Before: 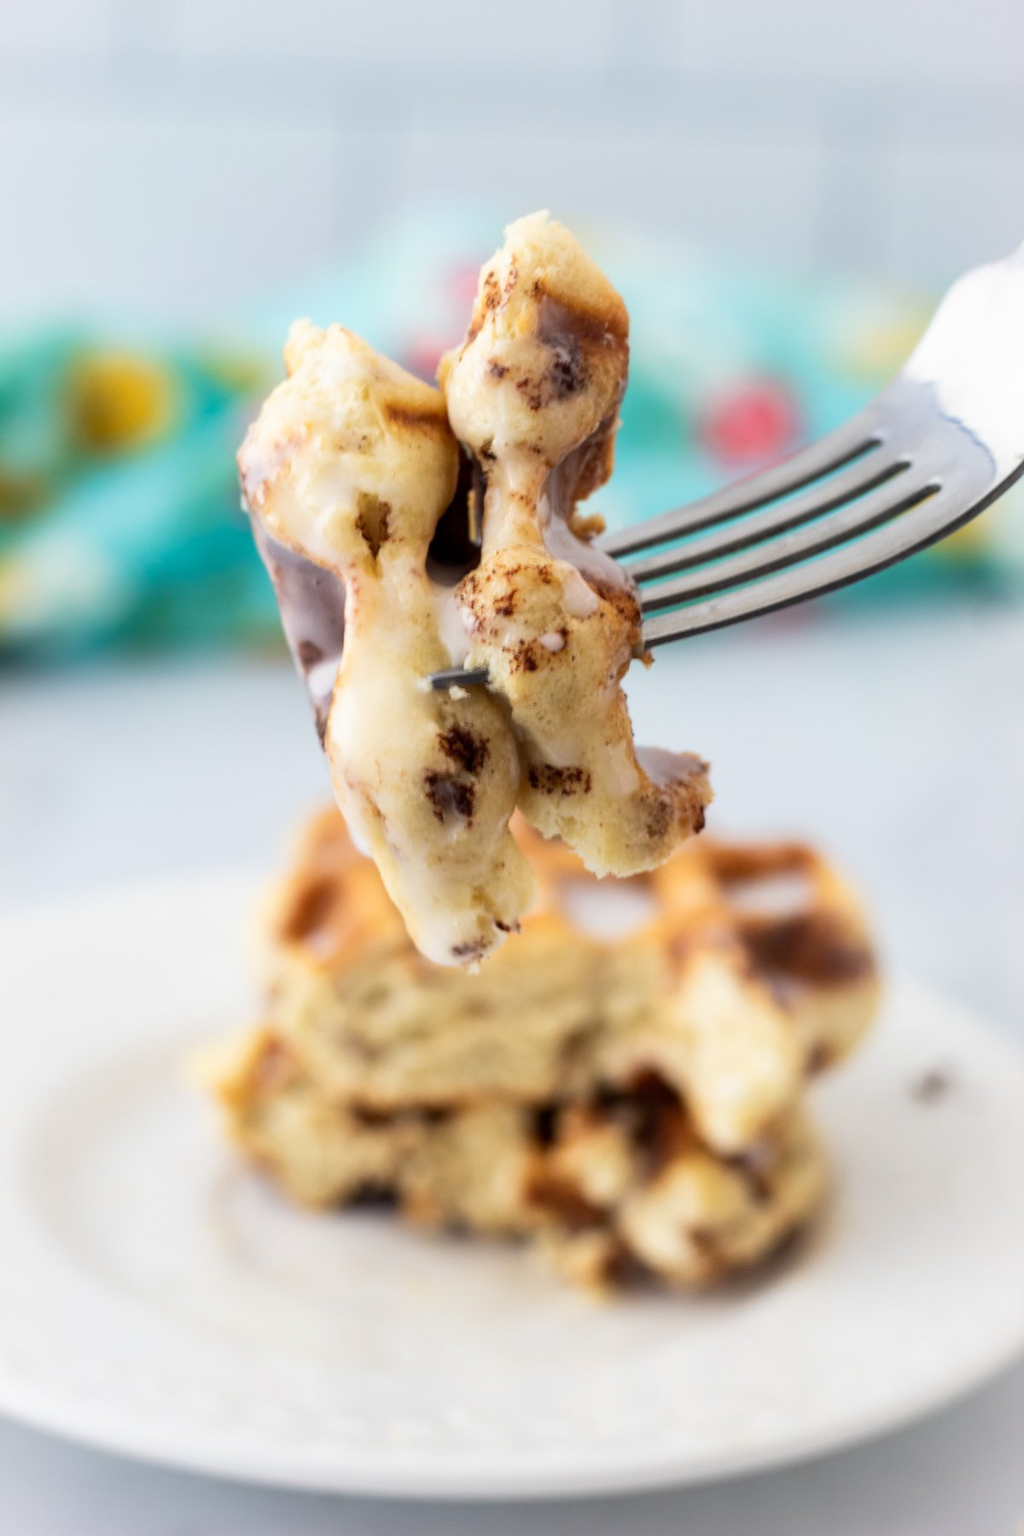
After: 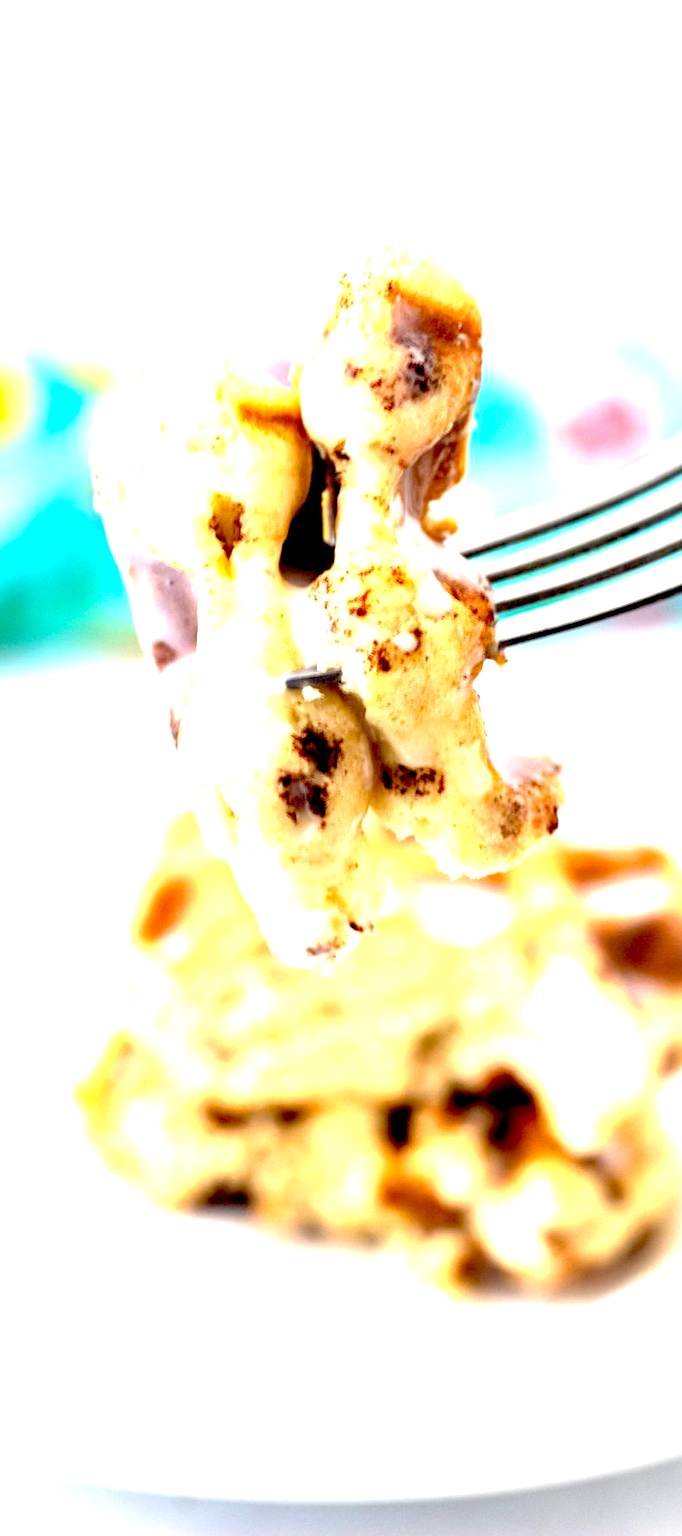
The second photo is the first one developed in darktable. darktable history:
haze removal: adaptive false
tone equalizer: on, module defaults
exposure: black level correction 0.016, exposure 1.774 EV, compensate highlight preservation false
crop and rotate: left 14.385%, right 18.948%
